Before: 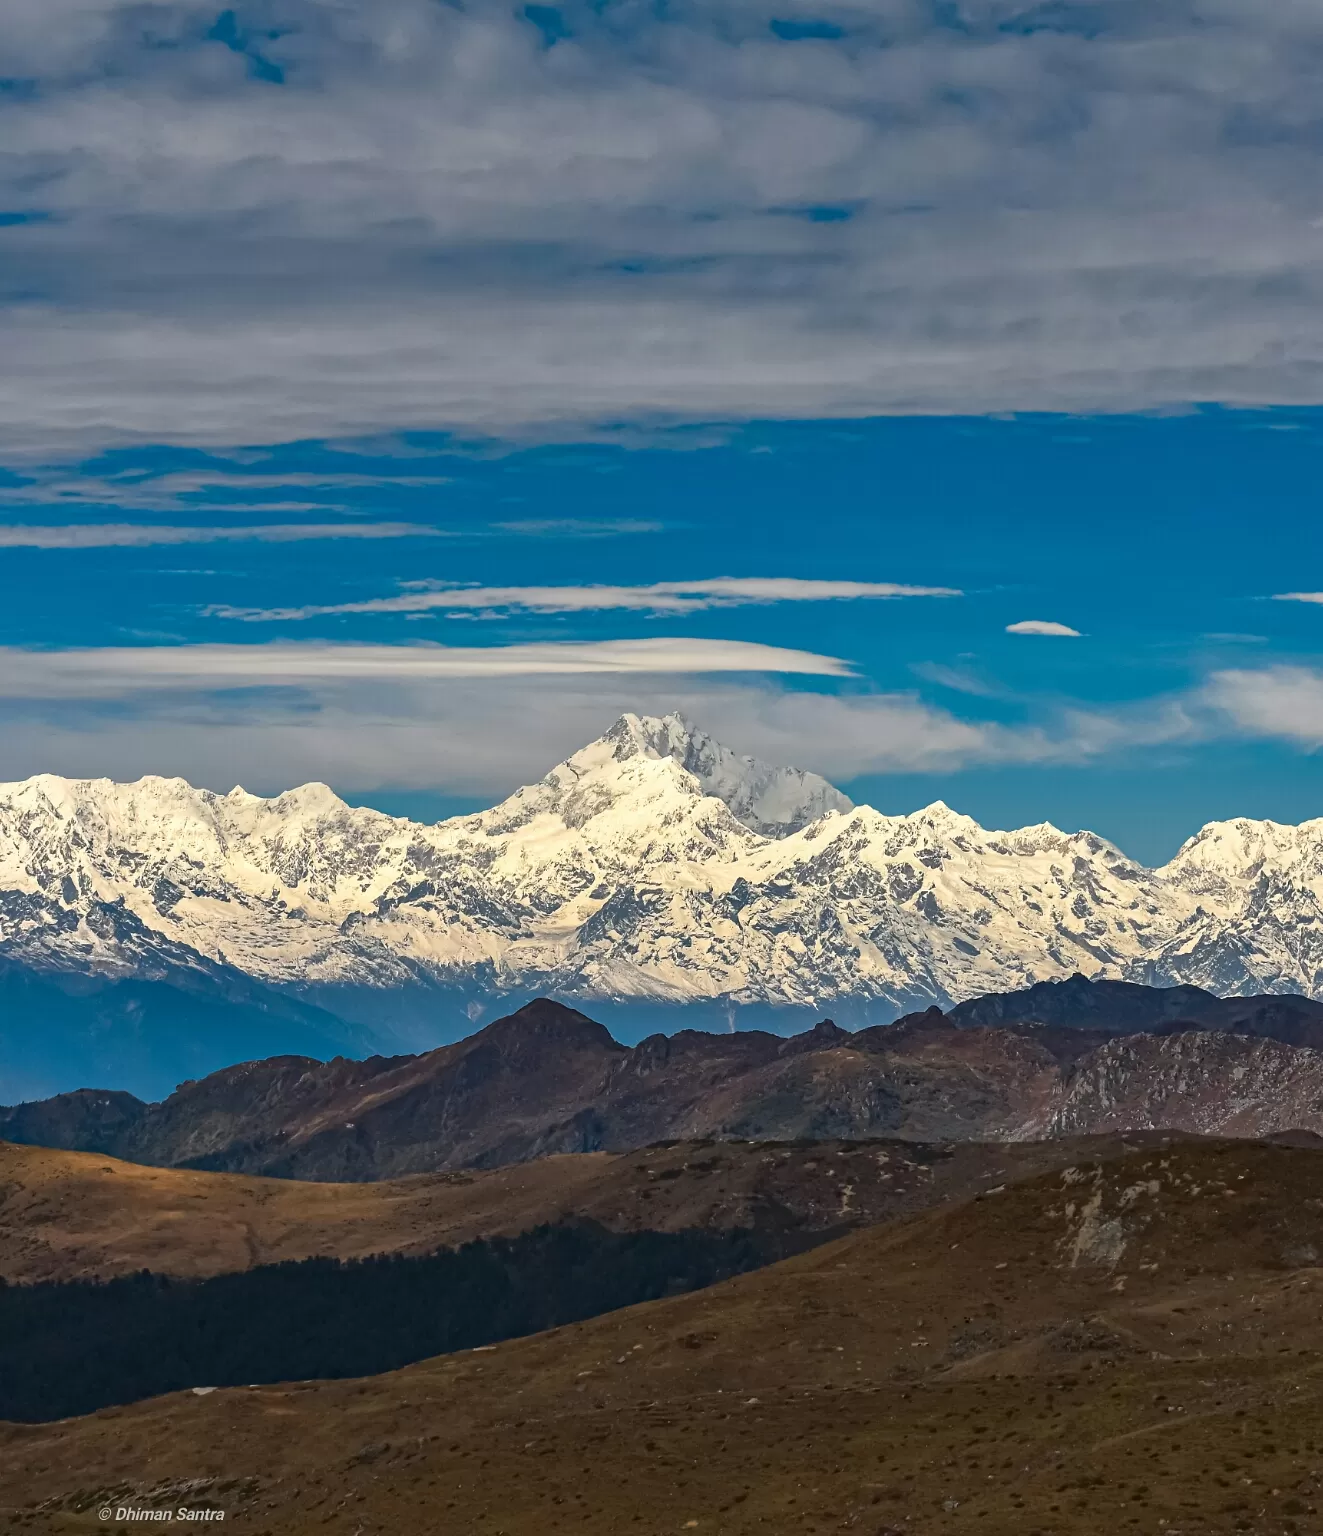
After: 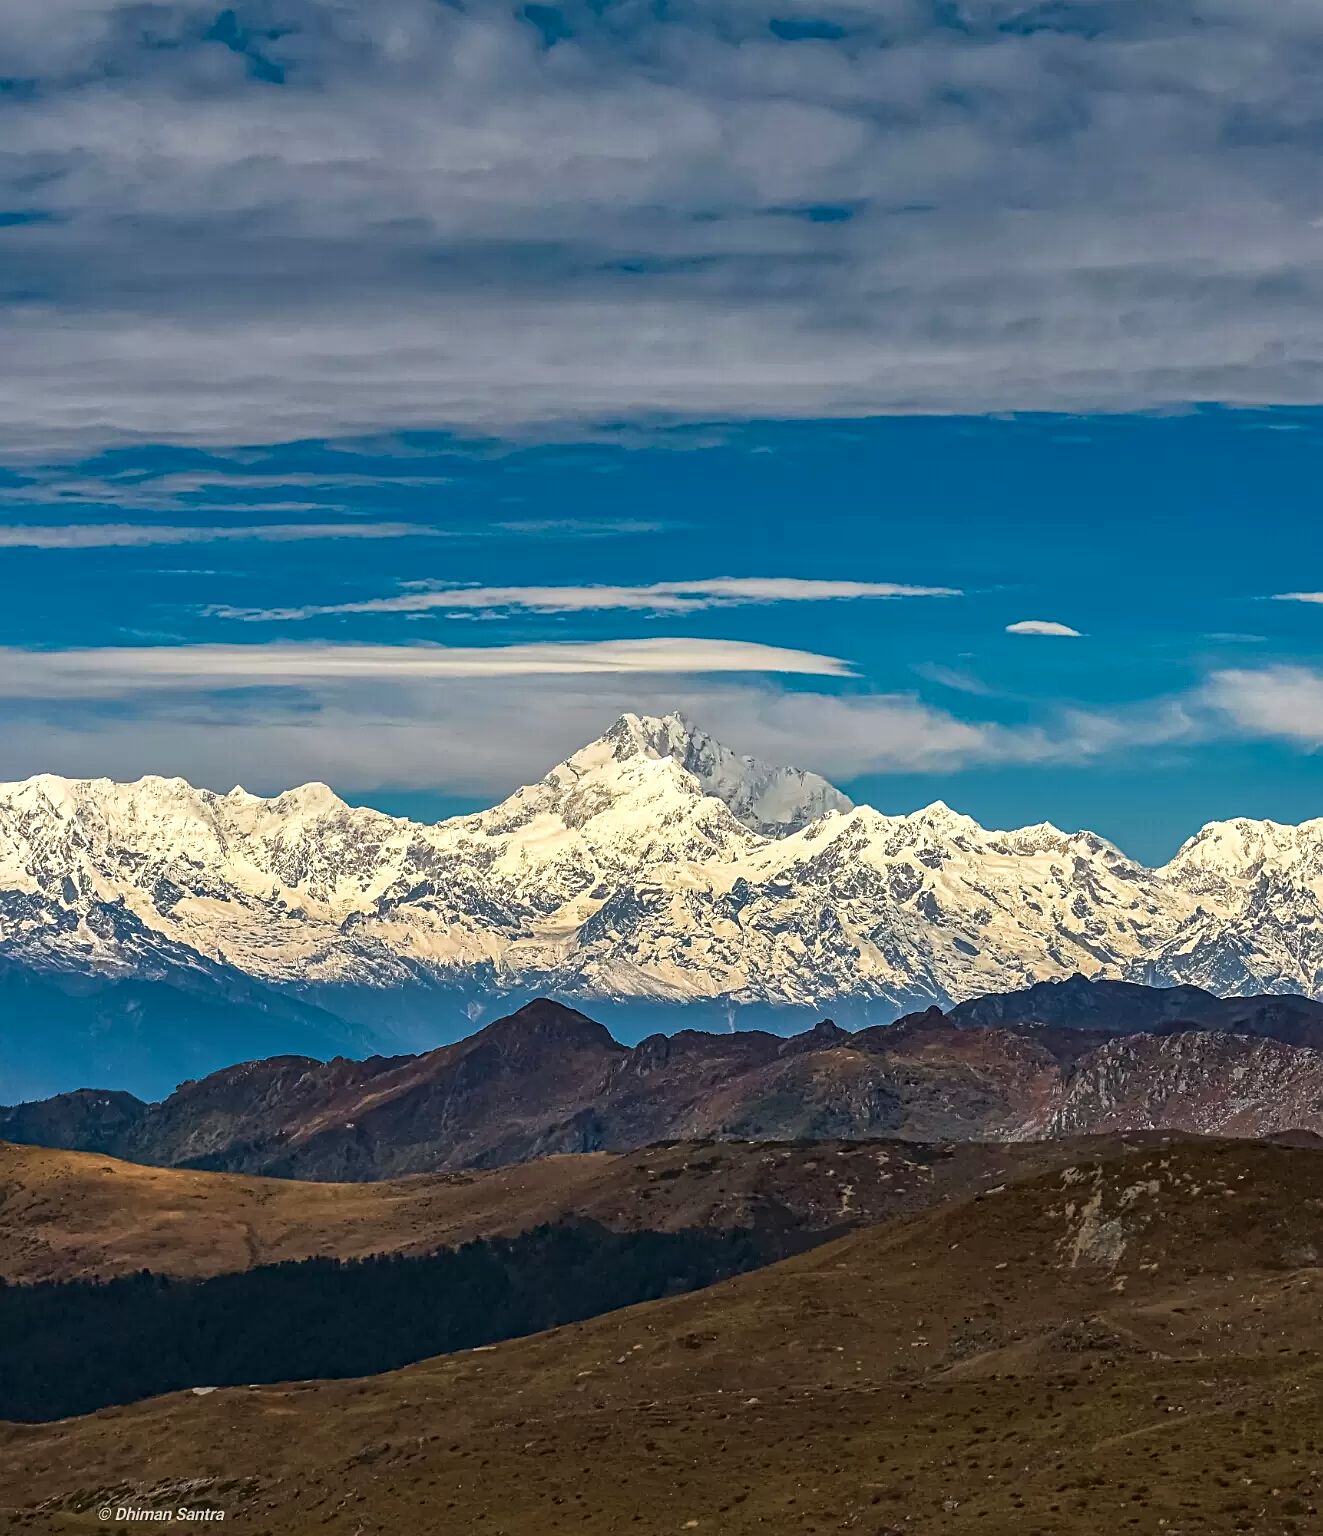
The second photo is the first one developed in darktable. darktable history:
sharpen: on, module defaults
velvia: on, module defaults
local contrast: on, module defaults
